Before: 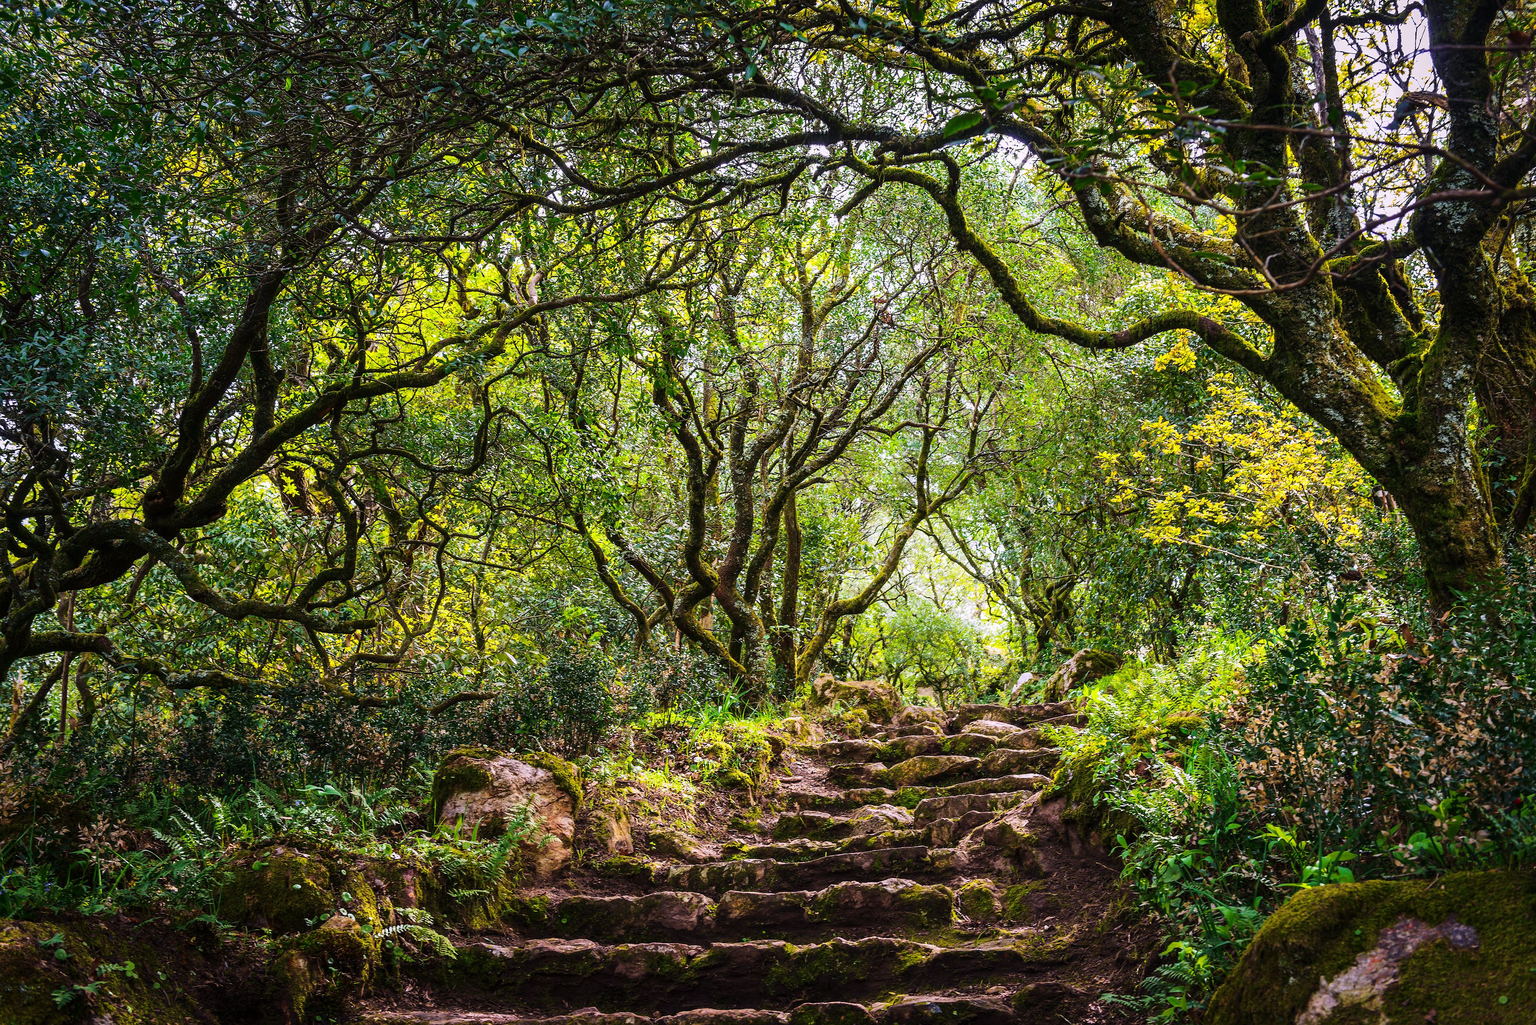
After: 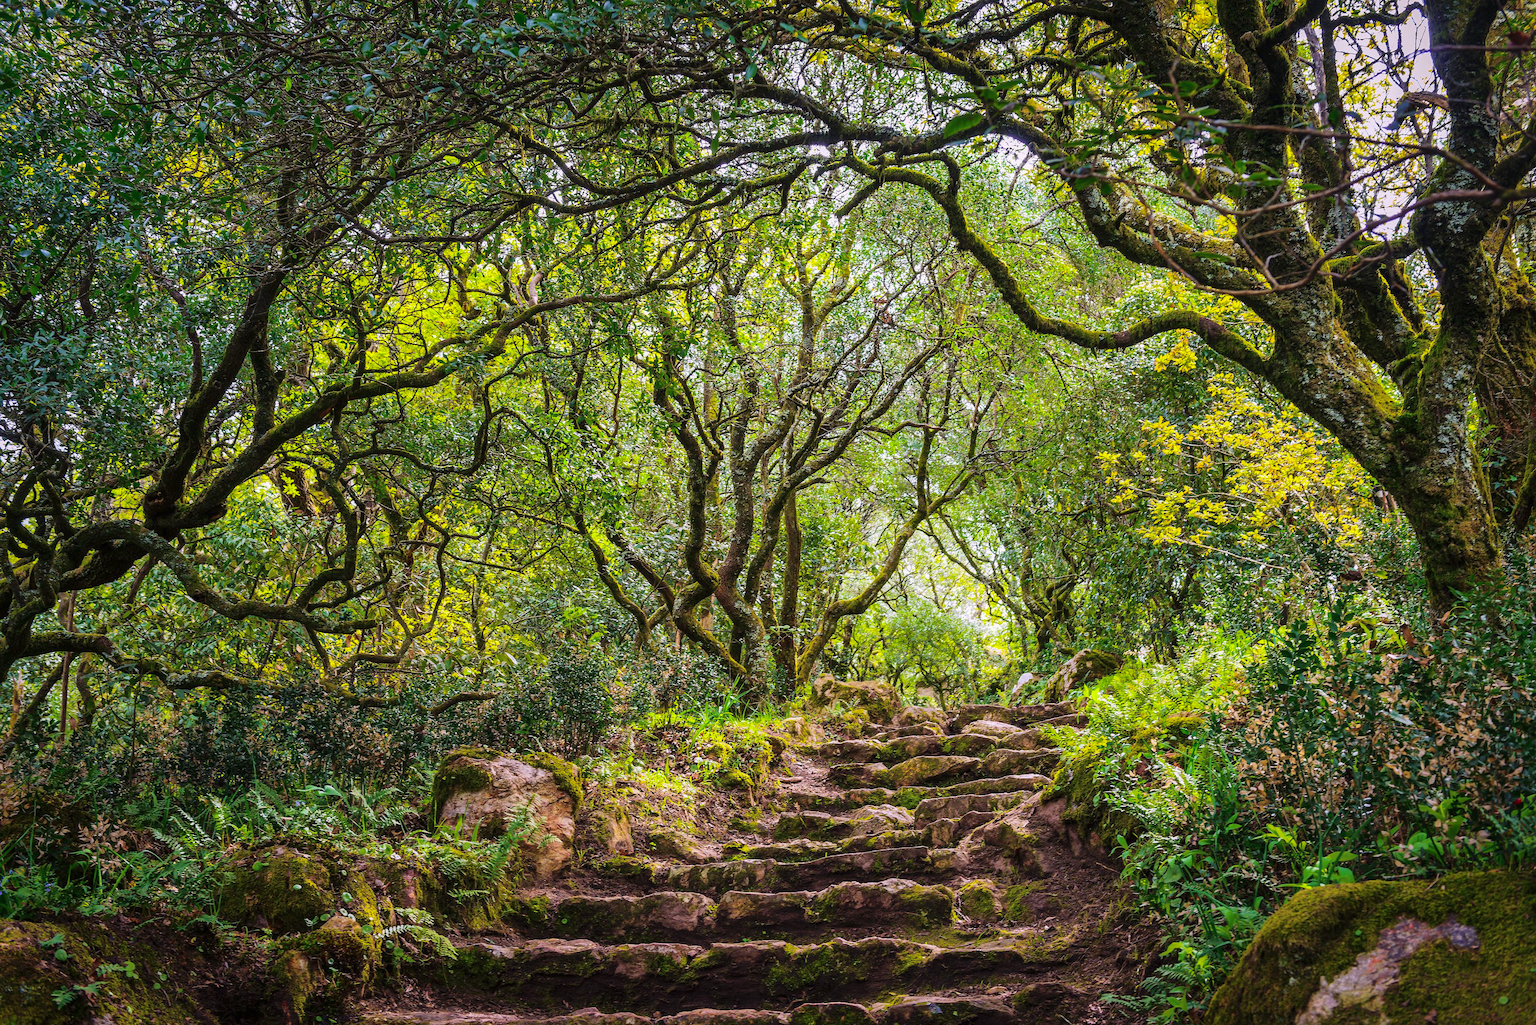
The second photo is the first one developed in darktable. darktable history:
levels: mode automatic, black 0.023%, white 99.97%, levels [0.062, 0.494, 0.925]
shadows and highlights: on, module defaults
